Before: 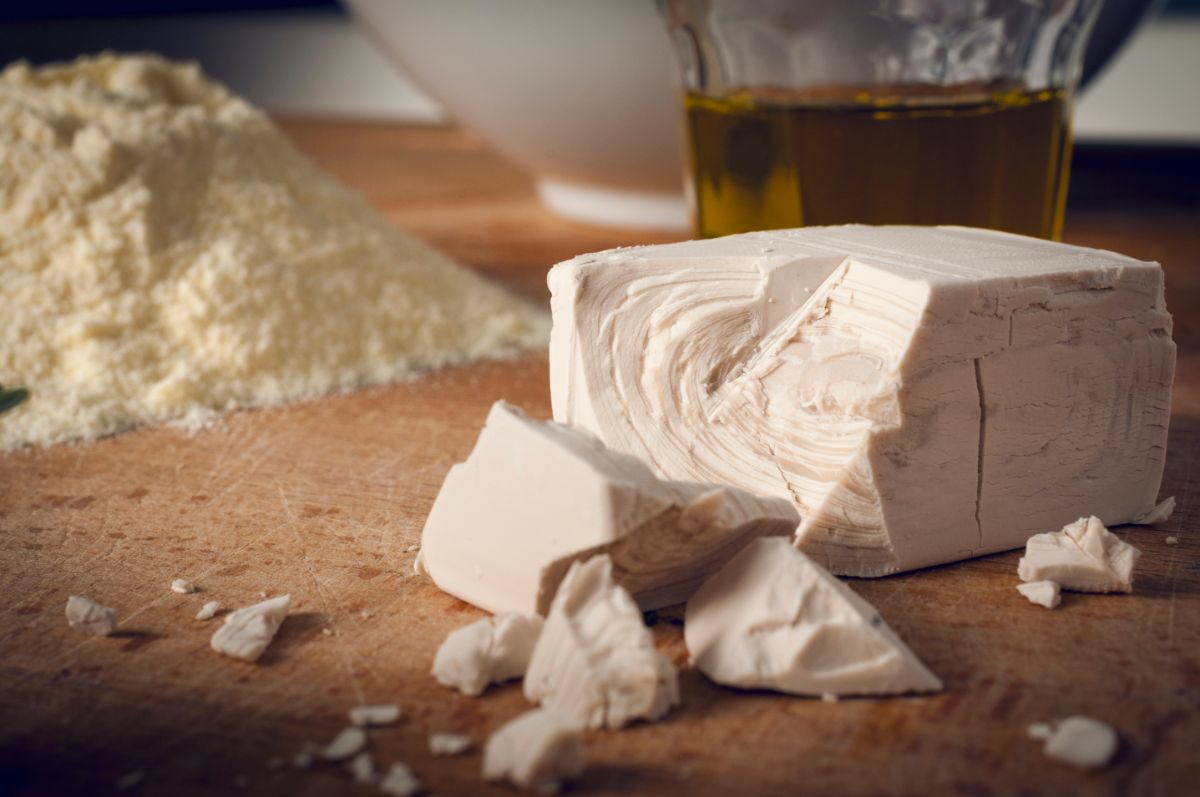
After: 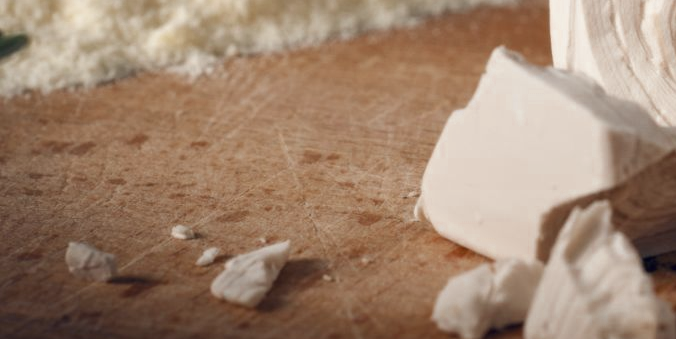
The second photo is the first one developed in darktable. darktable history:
crop: top 44.483%, right 43.593%, bottom 12.892%
color zones: curves: ch0 [(0, 0.5) (0.125, 0.4) (0.25, 0.5) (0.375, 0.4) (0.5, 0.4) (0.625, 0.35) (0.75, 0.35) (0.875, 0.5)]; ch1 [(0, 0.35) (0.125, 0.45) (0.25, 0.35) (0.375, 0.35) (0.5, 0.35) (0.625, 0.35) (0.75, 0.45) (0.875, 0.35)]; ch2 [(0, 0.6) (0.125, 0.5) (0.25, 0.5) (0.375, 0.6) (0.5, 0.6) (0.625, 0.5) (0.75, 0.5) (0.875, 0.5)]
